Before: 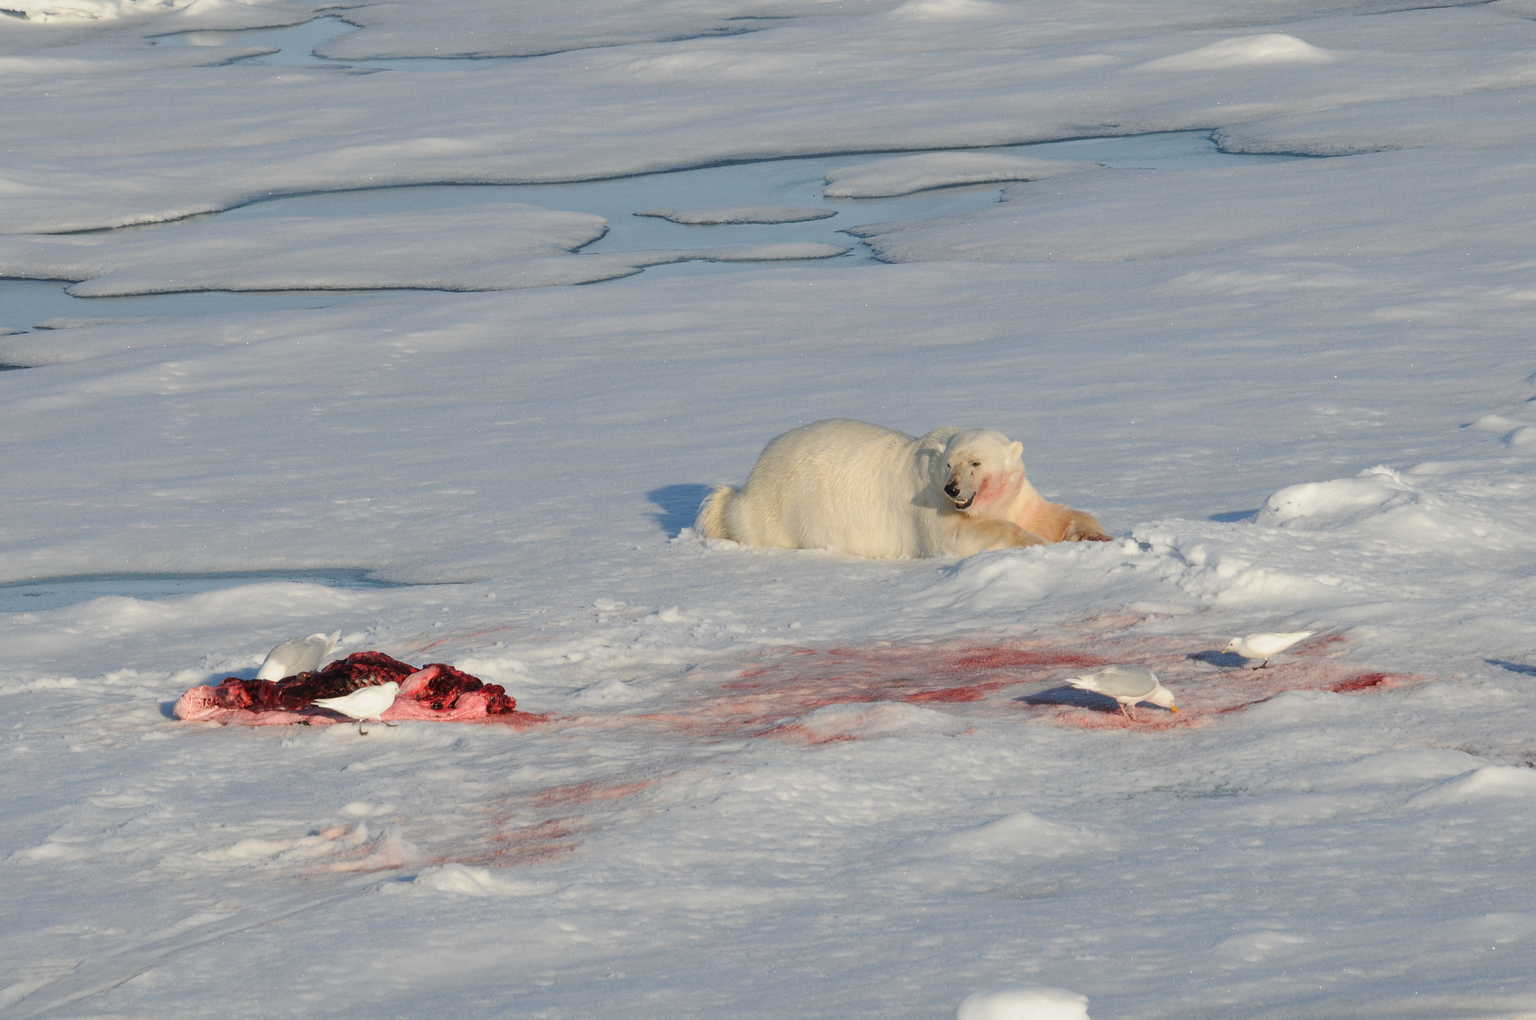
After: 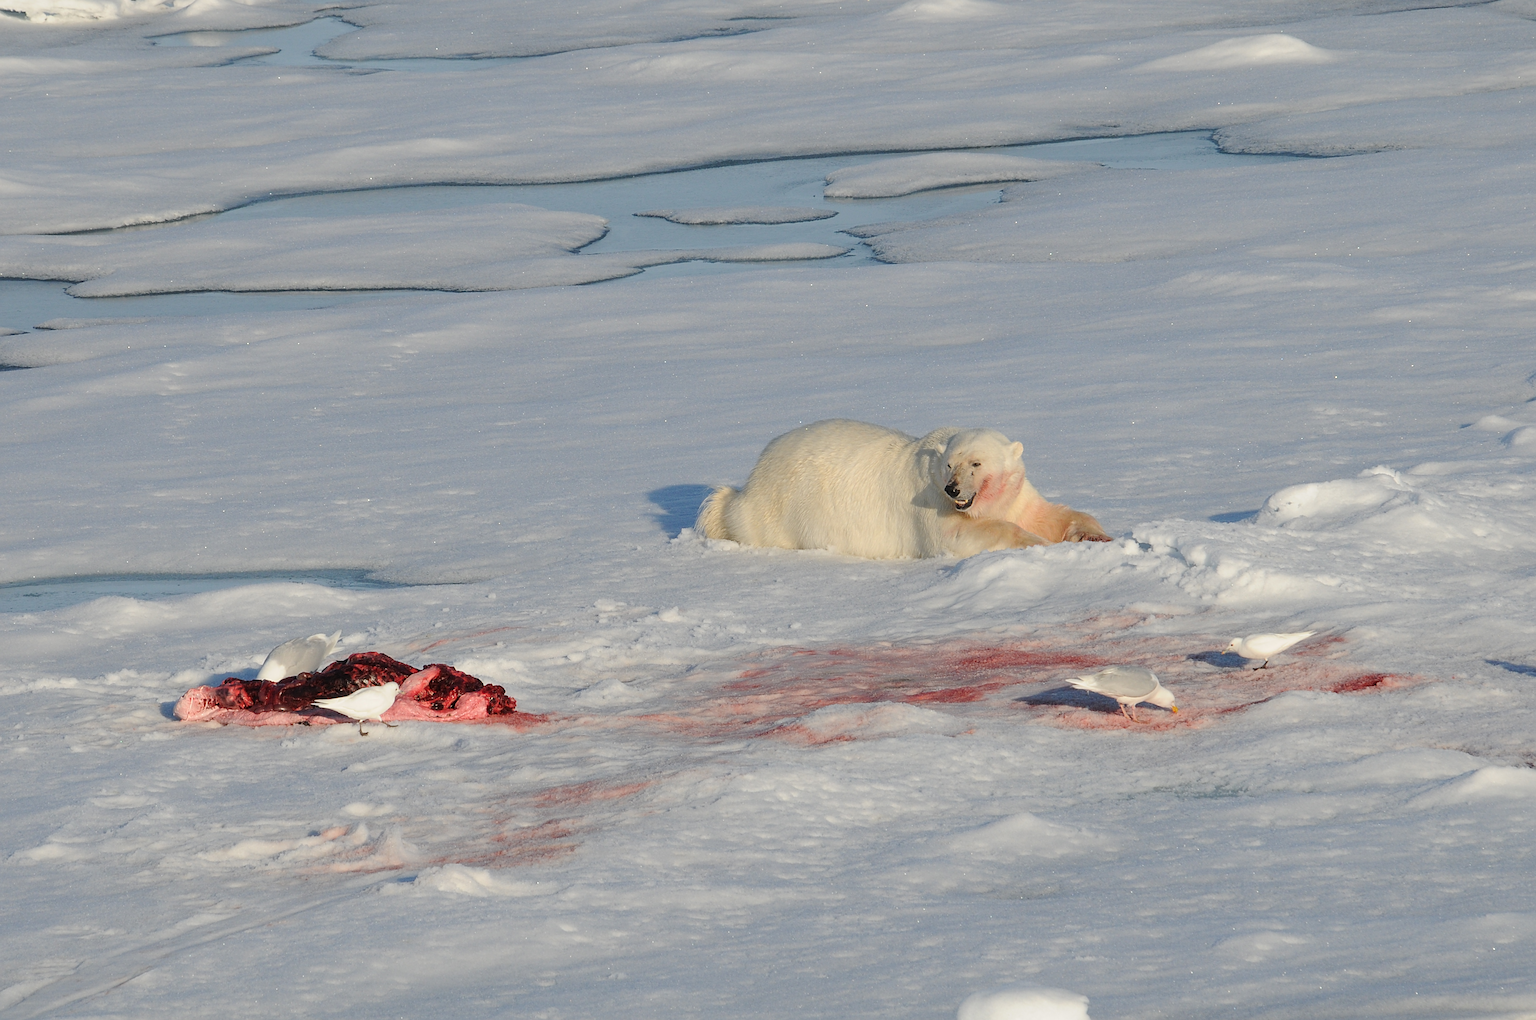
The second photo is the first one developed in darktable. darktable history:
sharpen: radius 2.732
